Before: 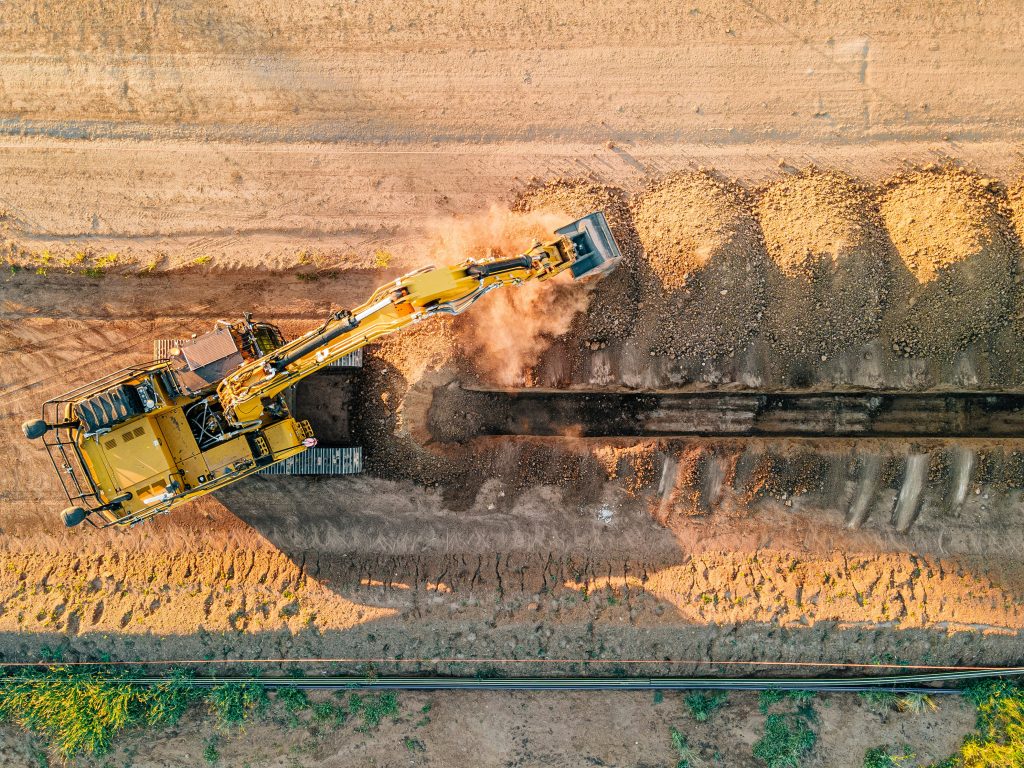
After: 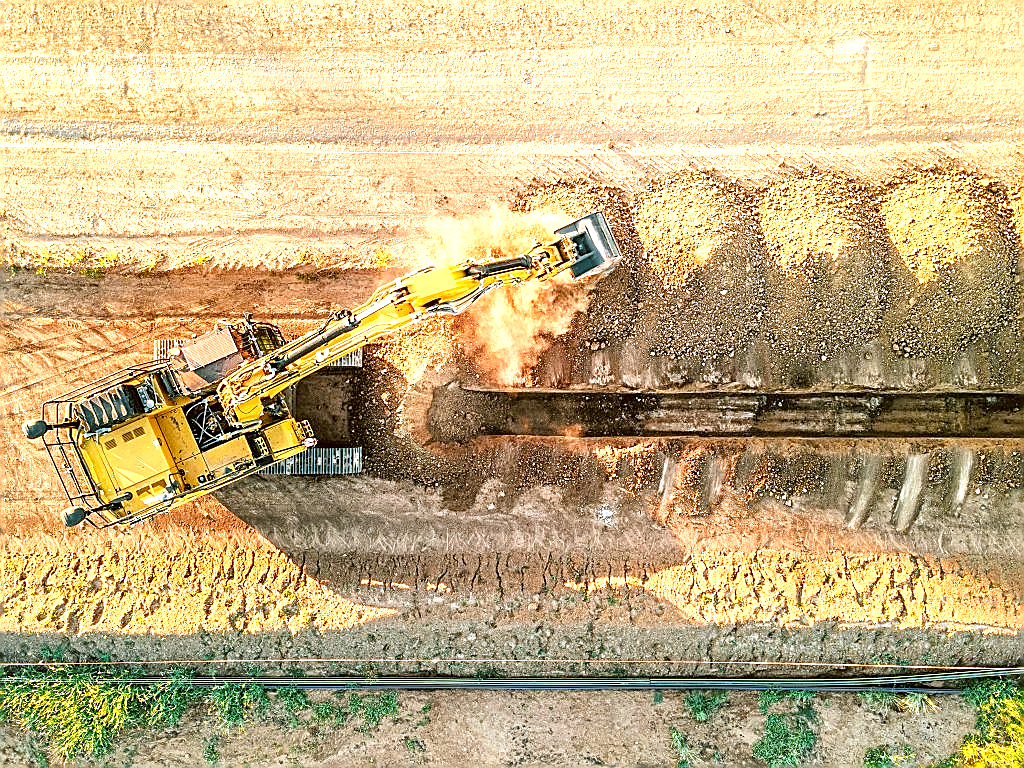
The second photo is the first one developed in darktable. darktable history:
sharpen: radius 1.427, amount 1.242, threshold 0.662
color correction: highlights a* -0.577, highlights b* 0.167, shadows a* 5.13, shadows b* 20.18
color zones: curves: ch0 [(0, 0.497) (0.143, 0.5) (0.286, 0.5) (0.429, 0.483) (0.571, 0.116) (0.714, -0.006) (0.857, 0.28) (1, 0.497)]
exposure: black level correction 0.001, exposure 1.053 EV, compensate highlight preservation false
